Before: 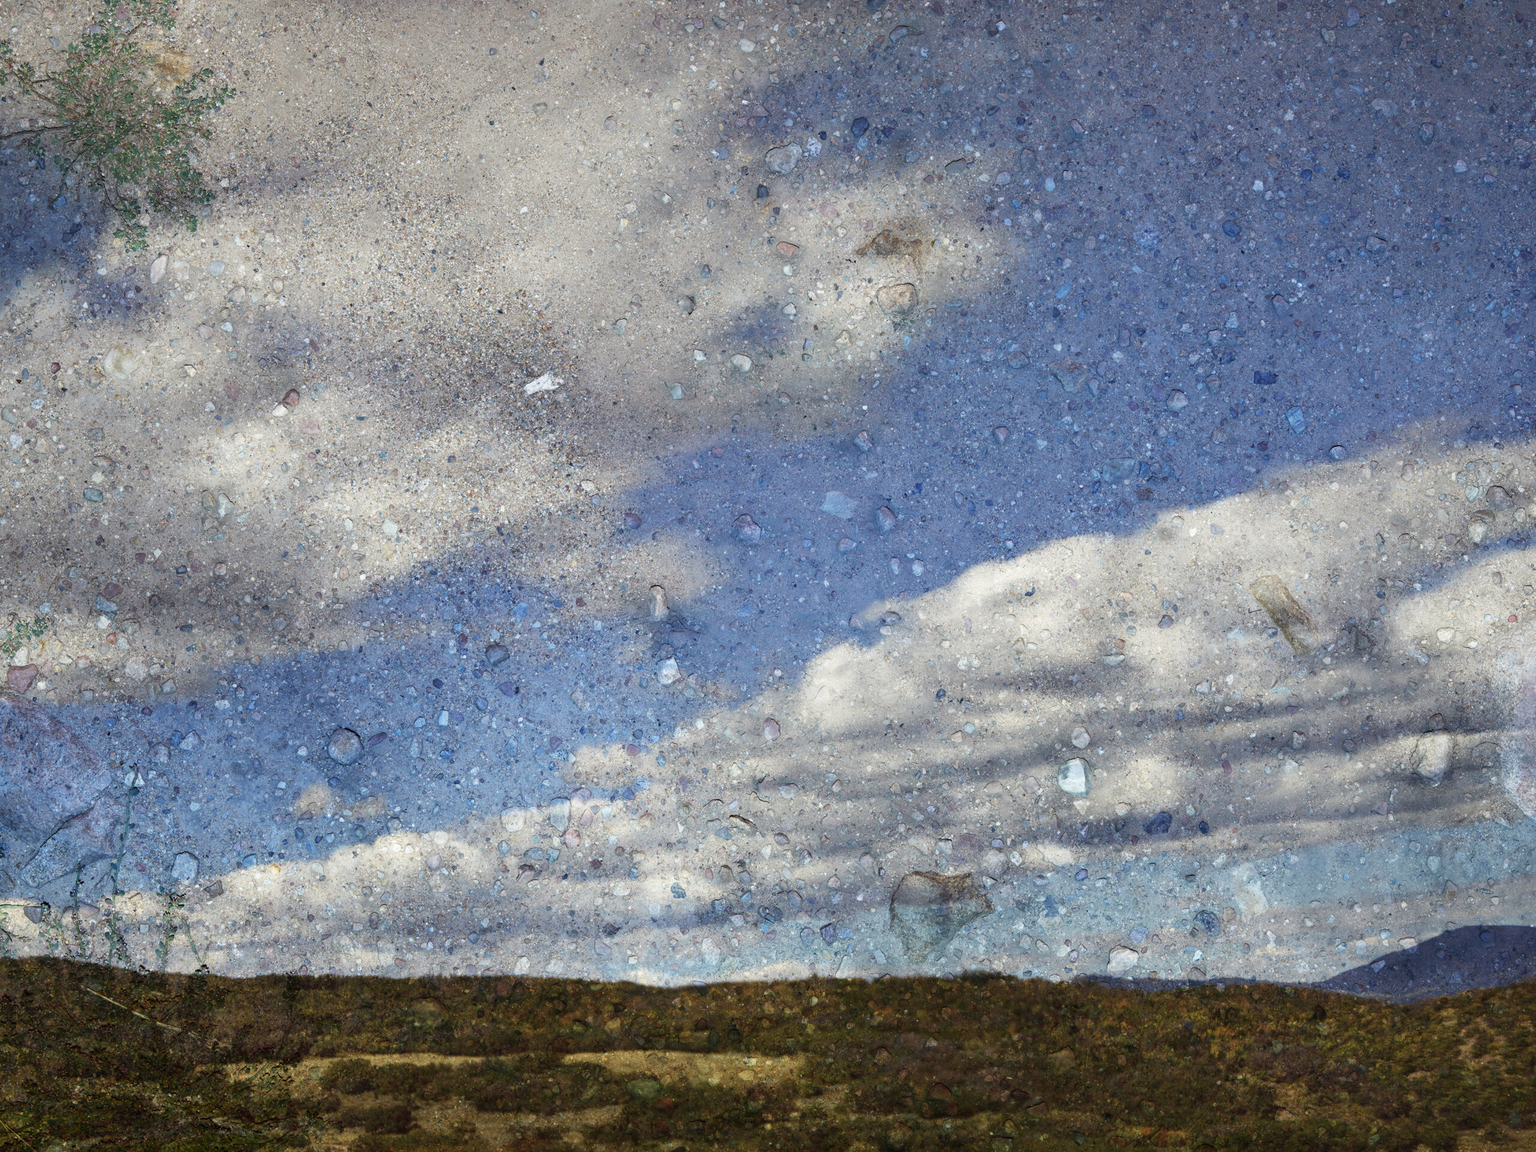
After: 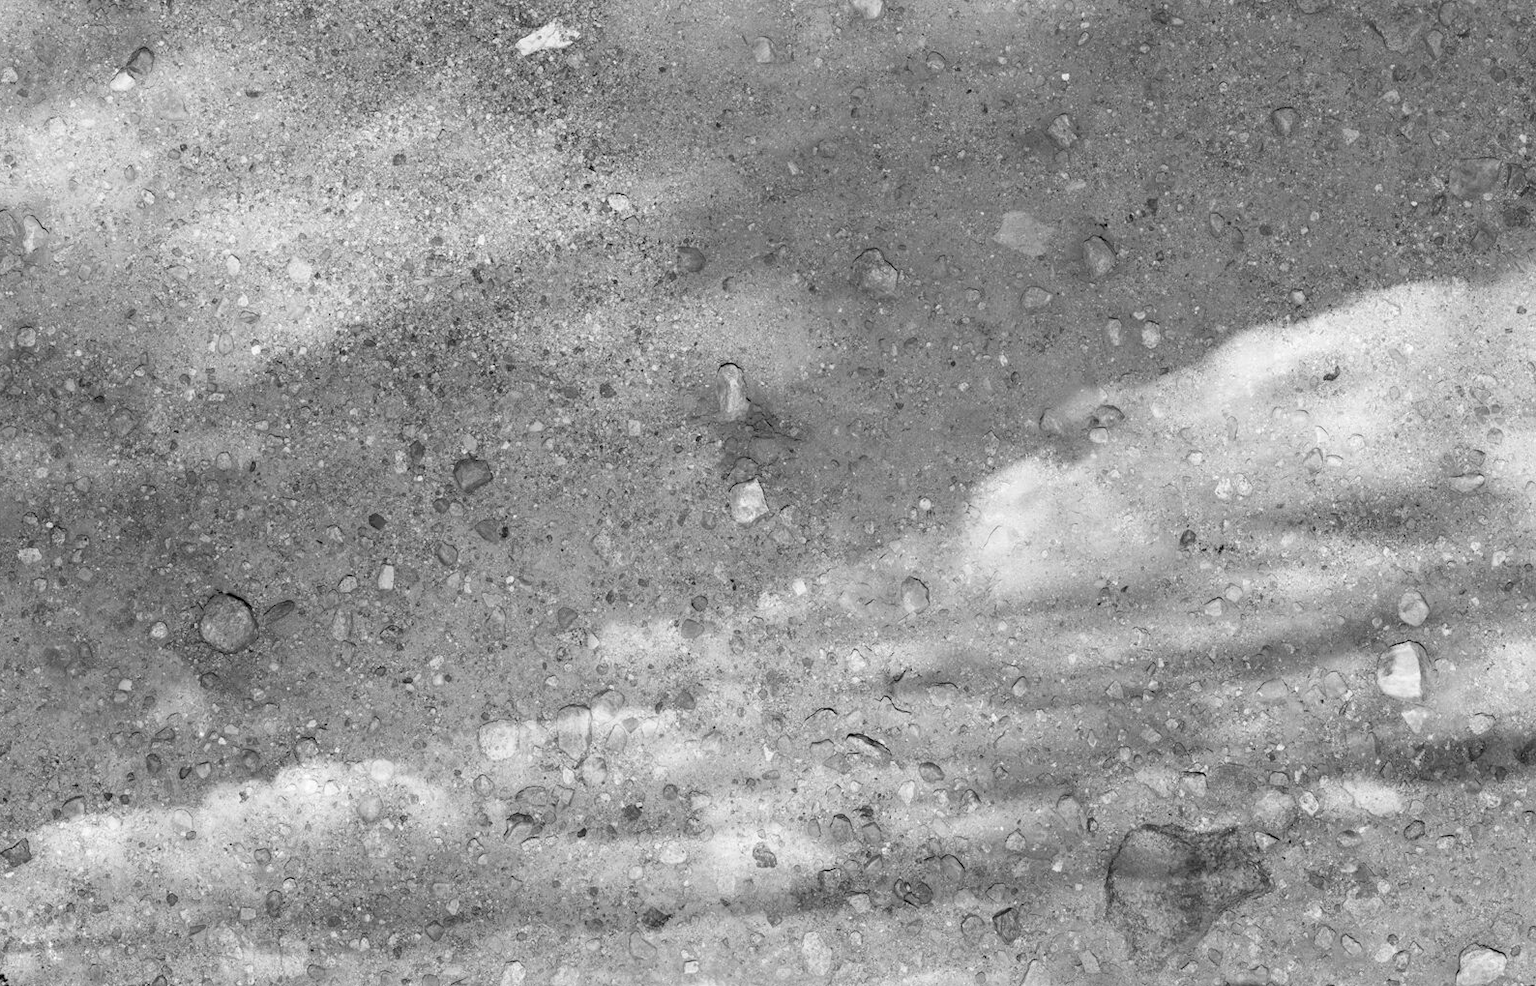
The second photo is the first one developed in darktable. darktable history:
white balance: emerald 1
crop: left 13.312%, top 31.28%, right 24.627%, bottom 15.582%
color zones: curves: ch1 [(0, 0.153) (0.143, 0.15) (0.286, 0.151) (0.429, 0.152) (0.571, 0.152) (0.714, 0.151) (0.857, 0.151) (1, 0.153)]
monochrome: on, module defaults
